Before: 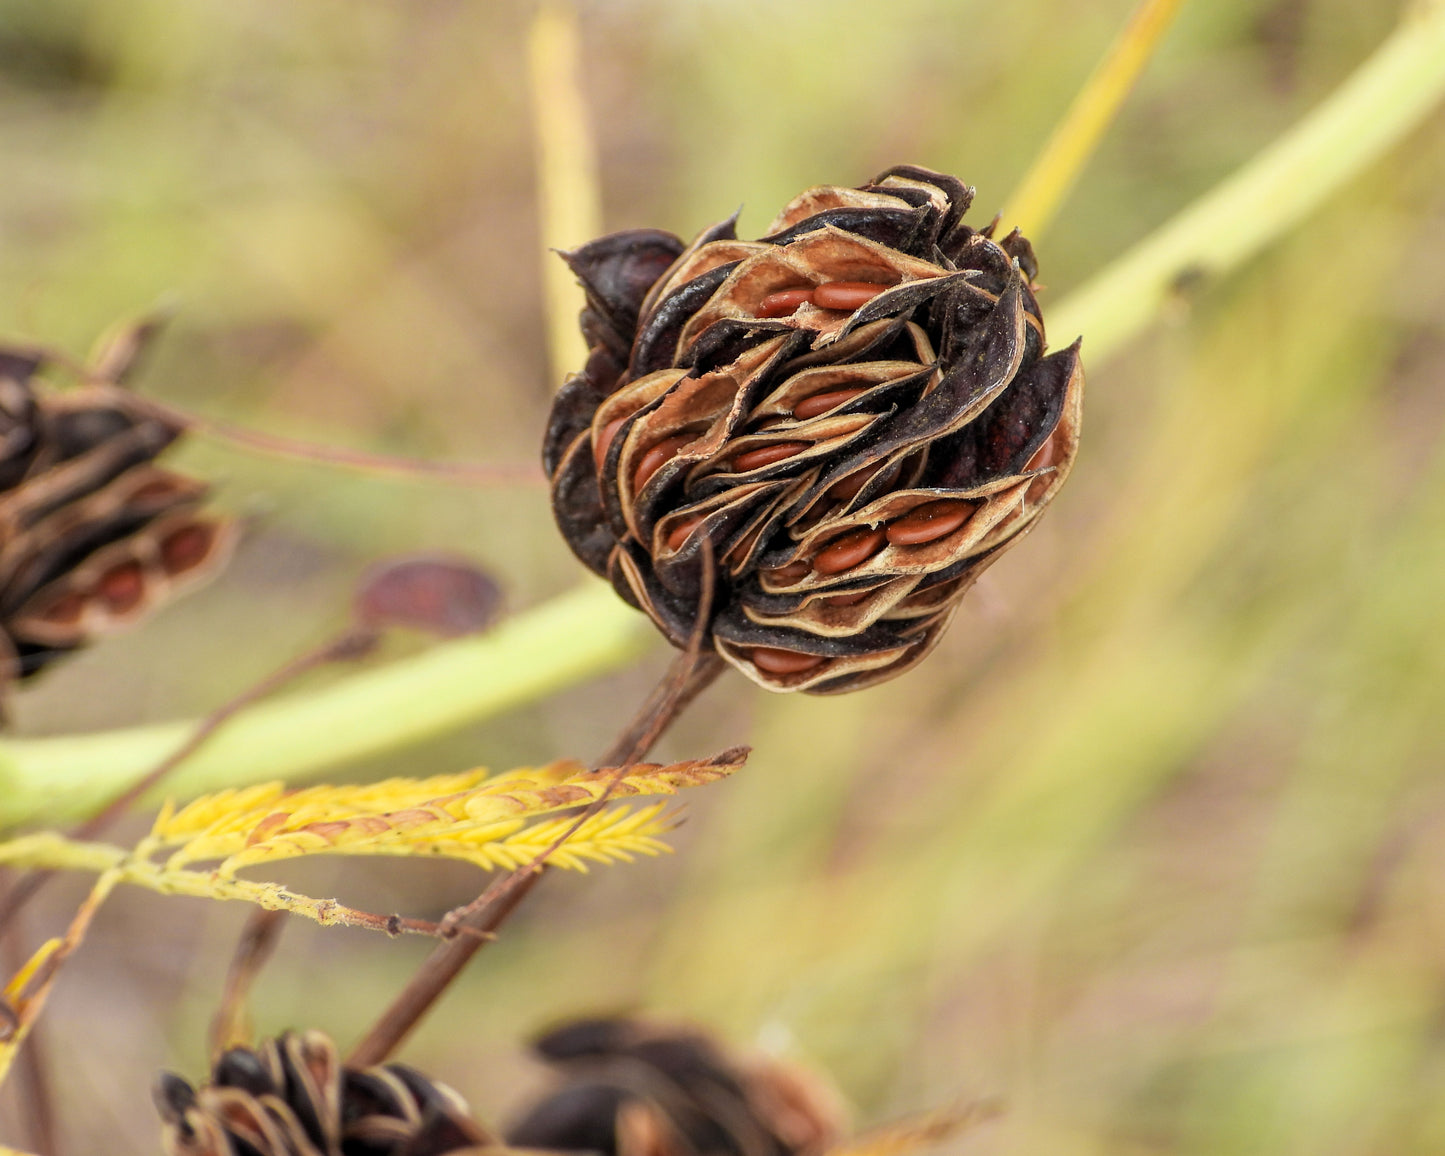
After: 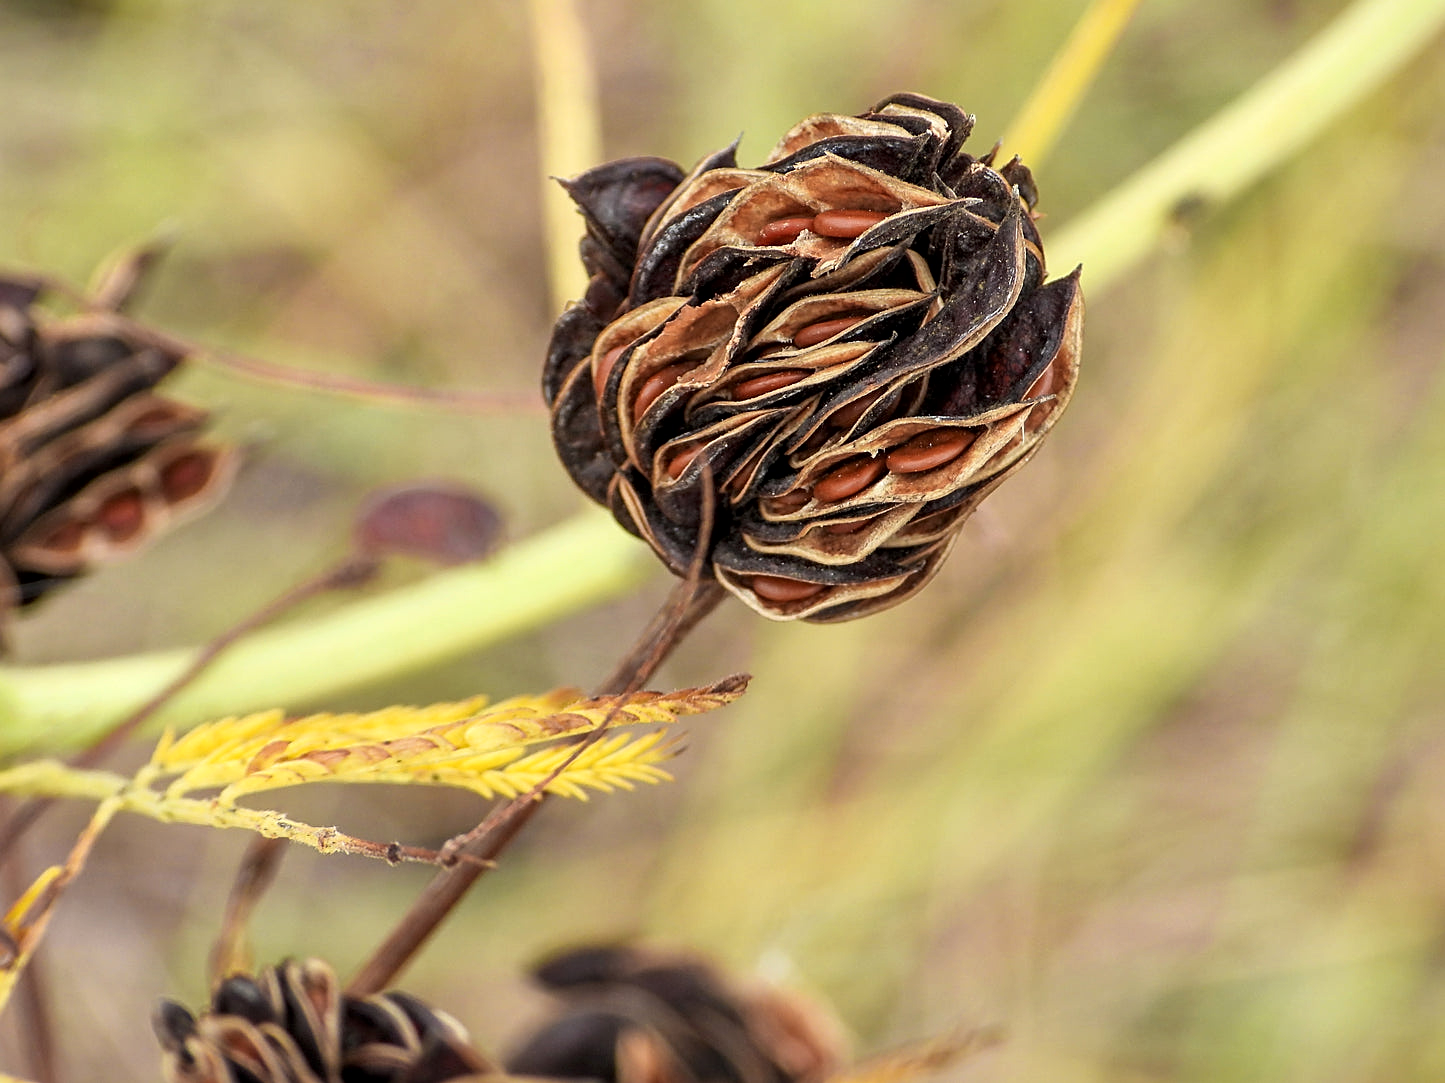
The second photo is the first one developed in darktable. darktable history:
sharpen: on, module defaults
crop and rotate: top 6.25%
local contrast: mode bilateral grid, contrast 20, coarseness 50, detail 130%, midtone range 0.2
